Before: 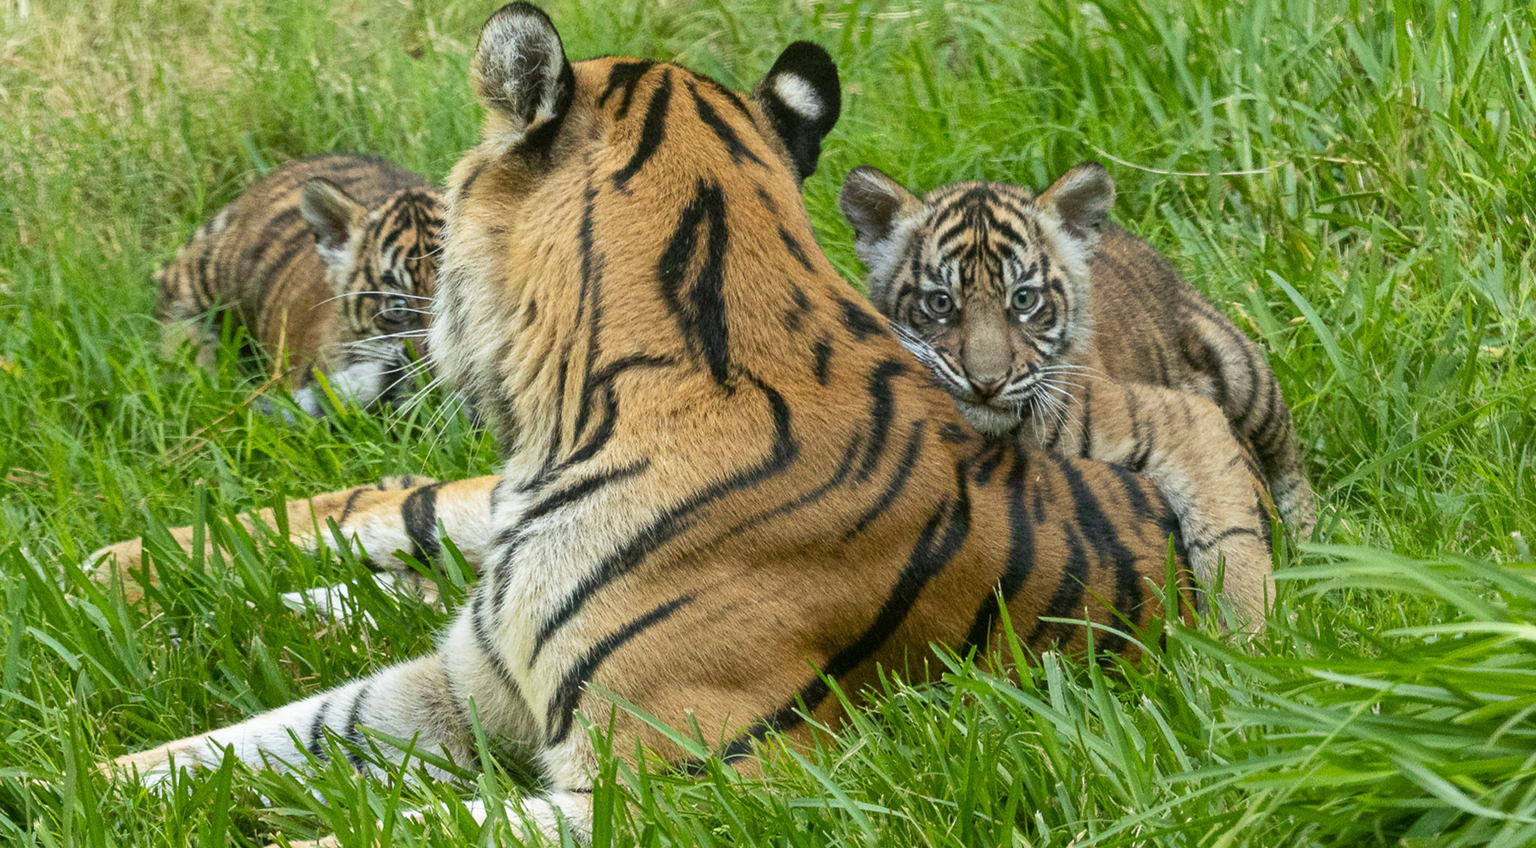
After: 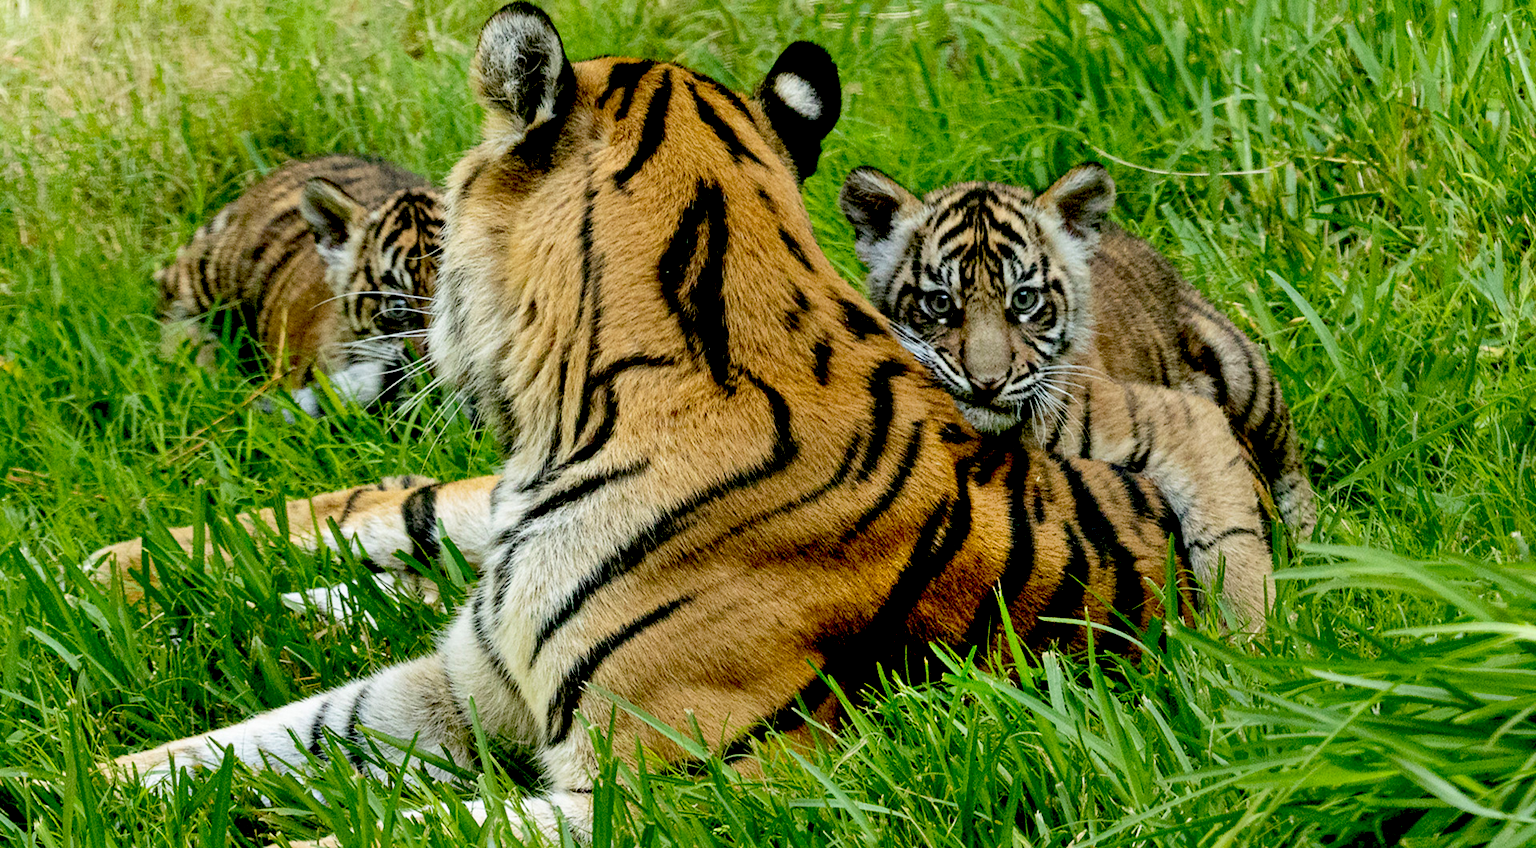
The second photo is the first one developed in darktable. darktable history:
exposure: black level correction 0.057, compensate highlight preservation false
shadows and highlights: highlights 72.21, soften with gaussian
